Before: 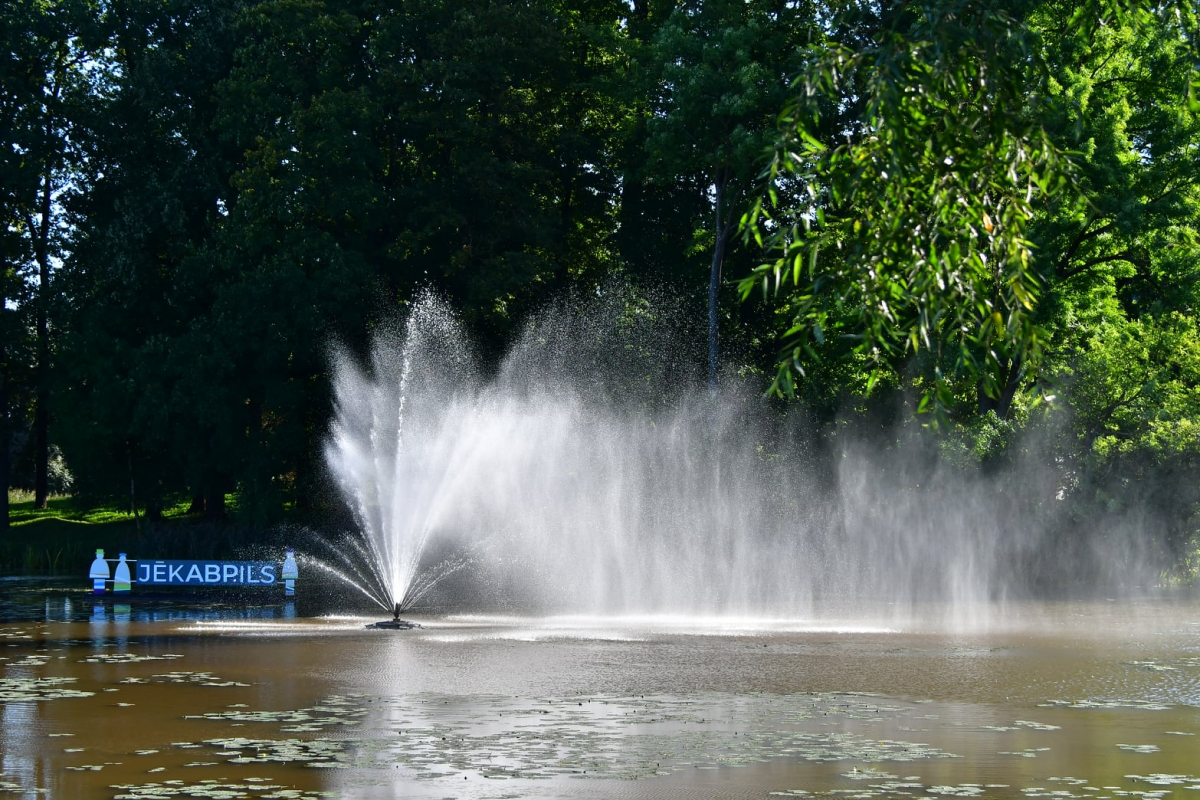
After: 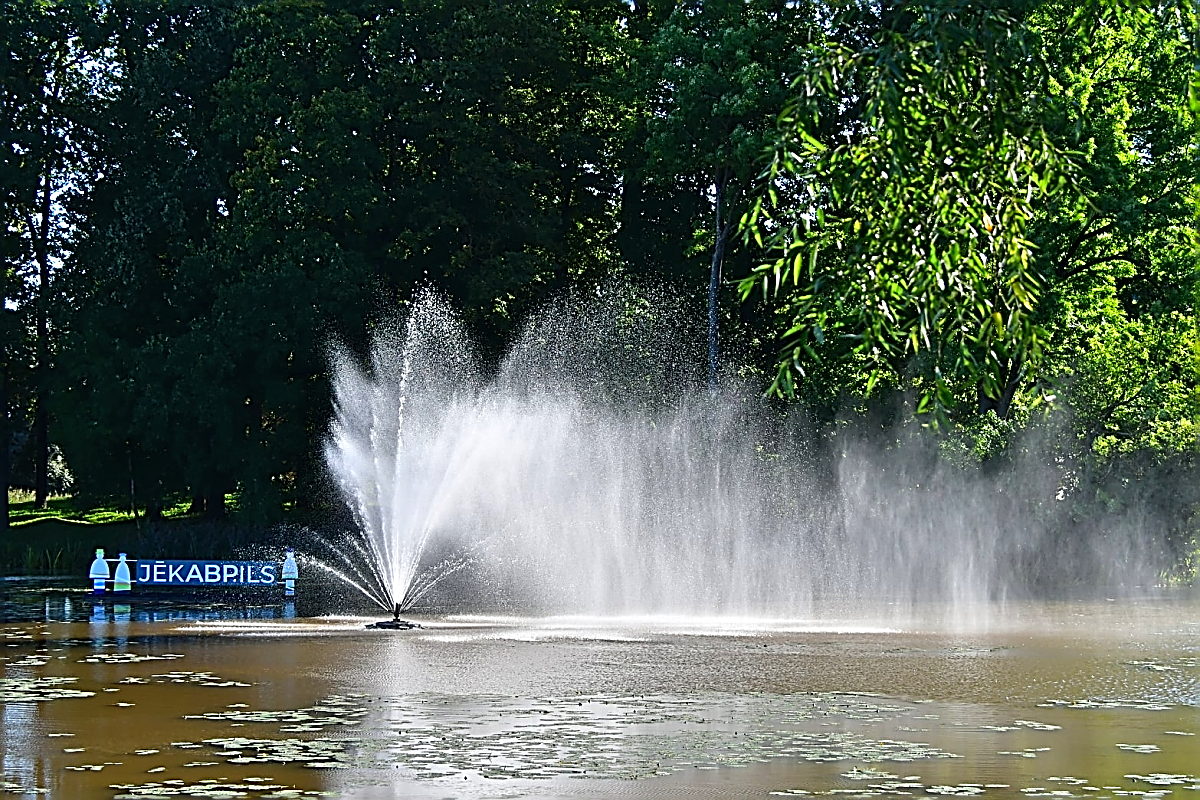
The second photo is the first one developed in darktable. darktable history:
contrast brightness saturation: contrast 0.07, brightness 0.08, saturation 0.18
sharpen: amount 2
